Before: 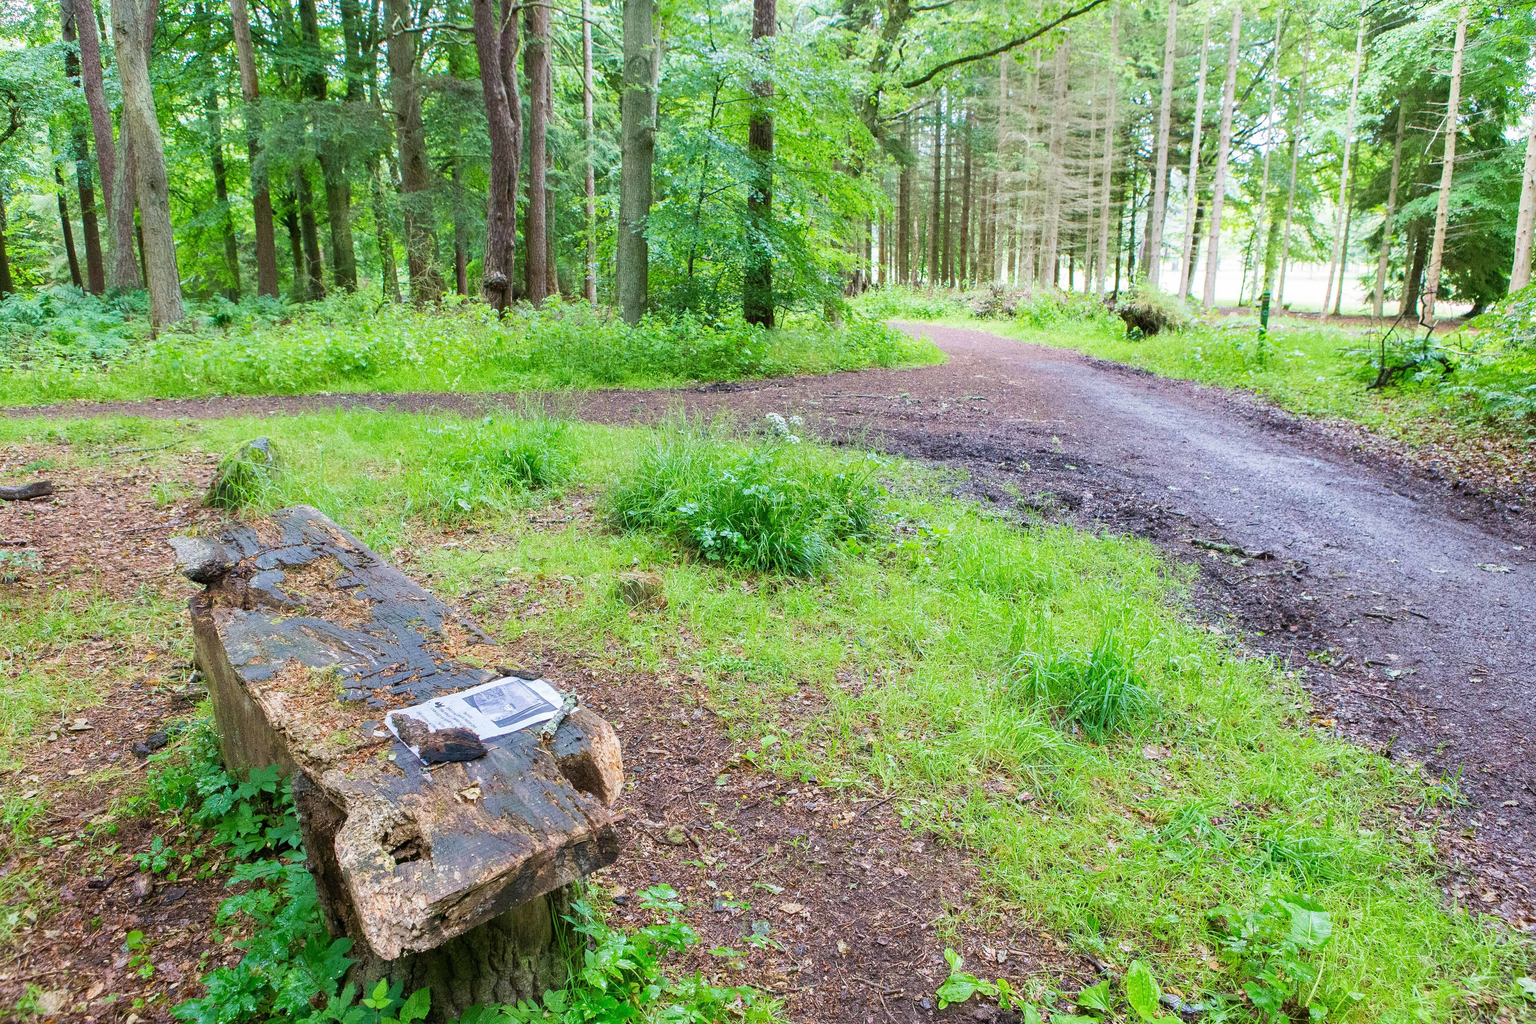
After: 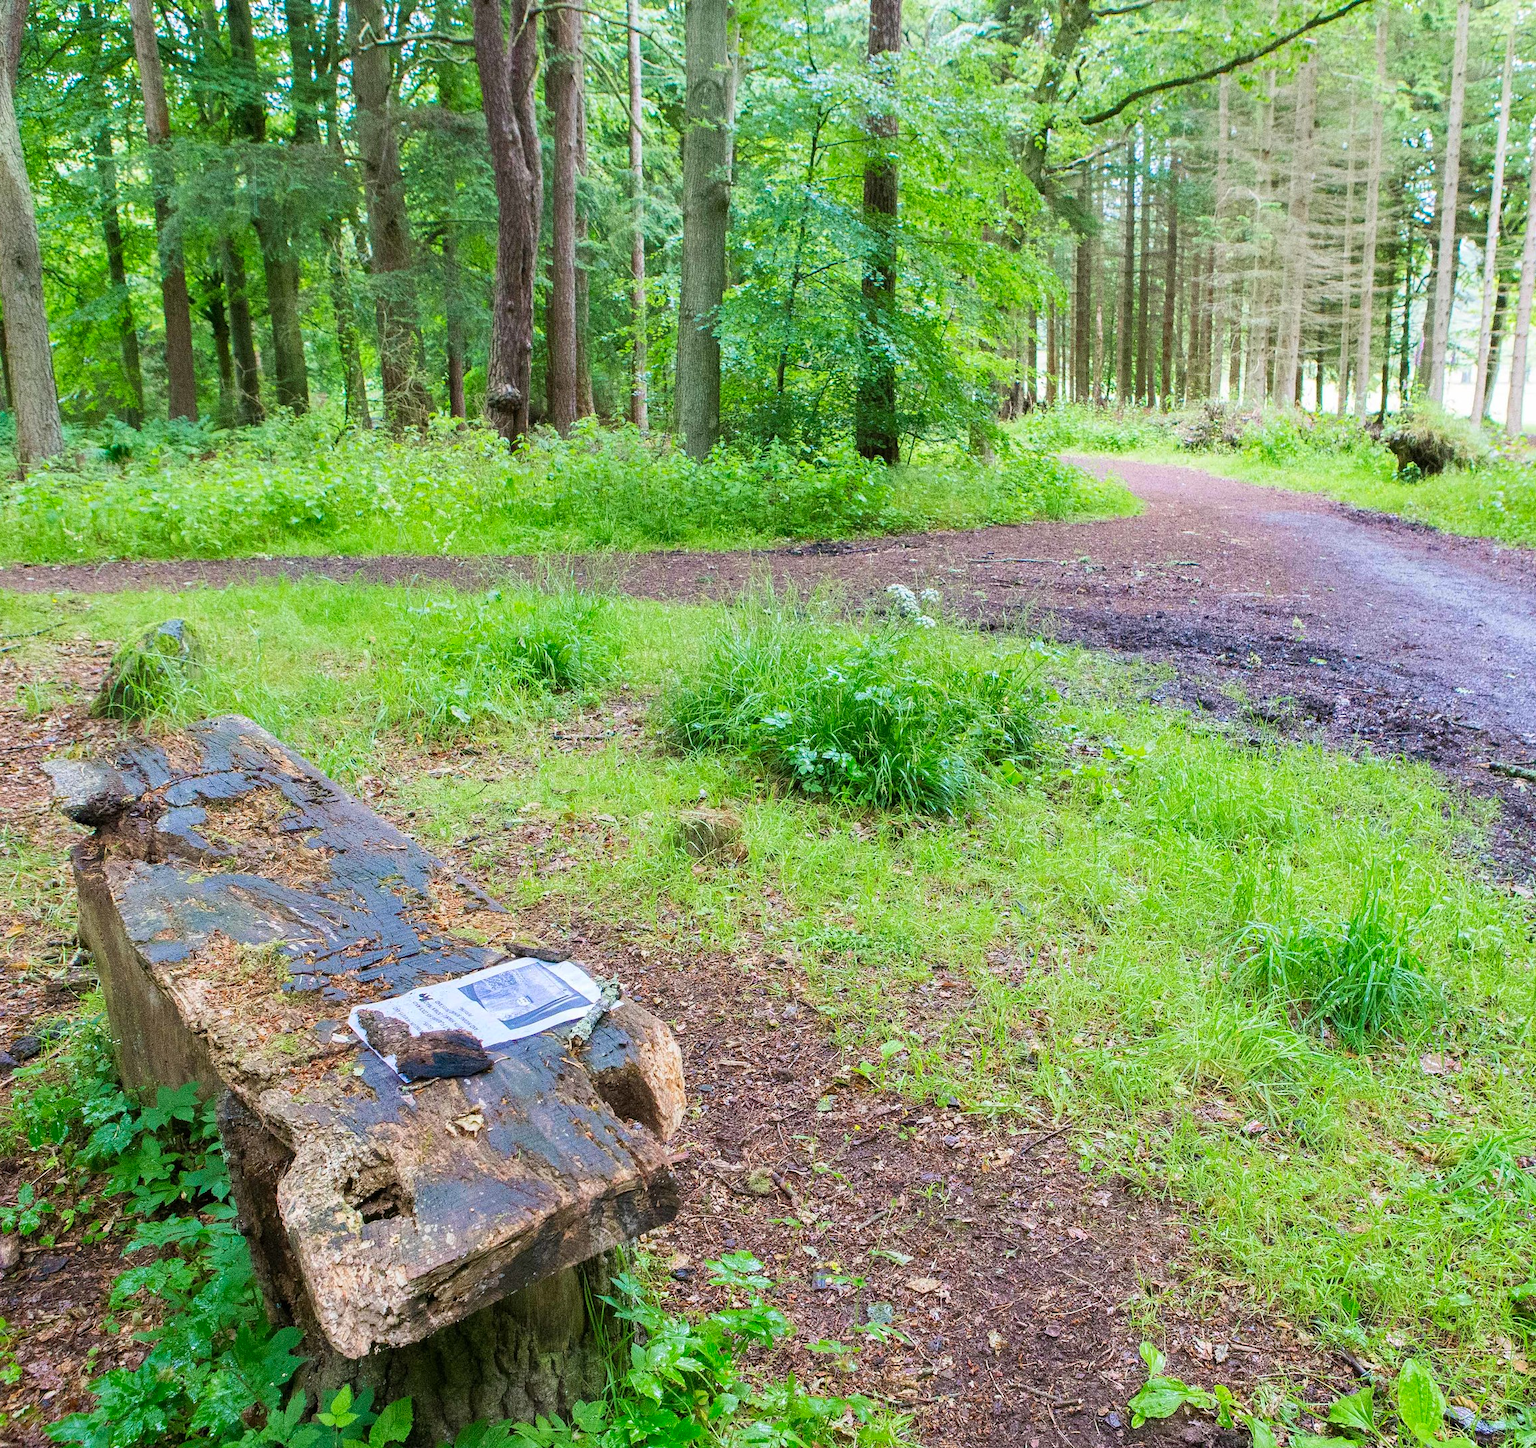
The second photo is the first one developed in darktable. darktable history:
crop and rotate: left 9.062%, right 20.249%
color zones: curves: ch1 [(0.25, 0.5) (0.747, 0.71)]
